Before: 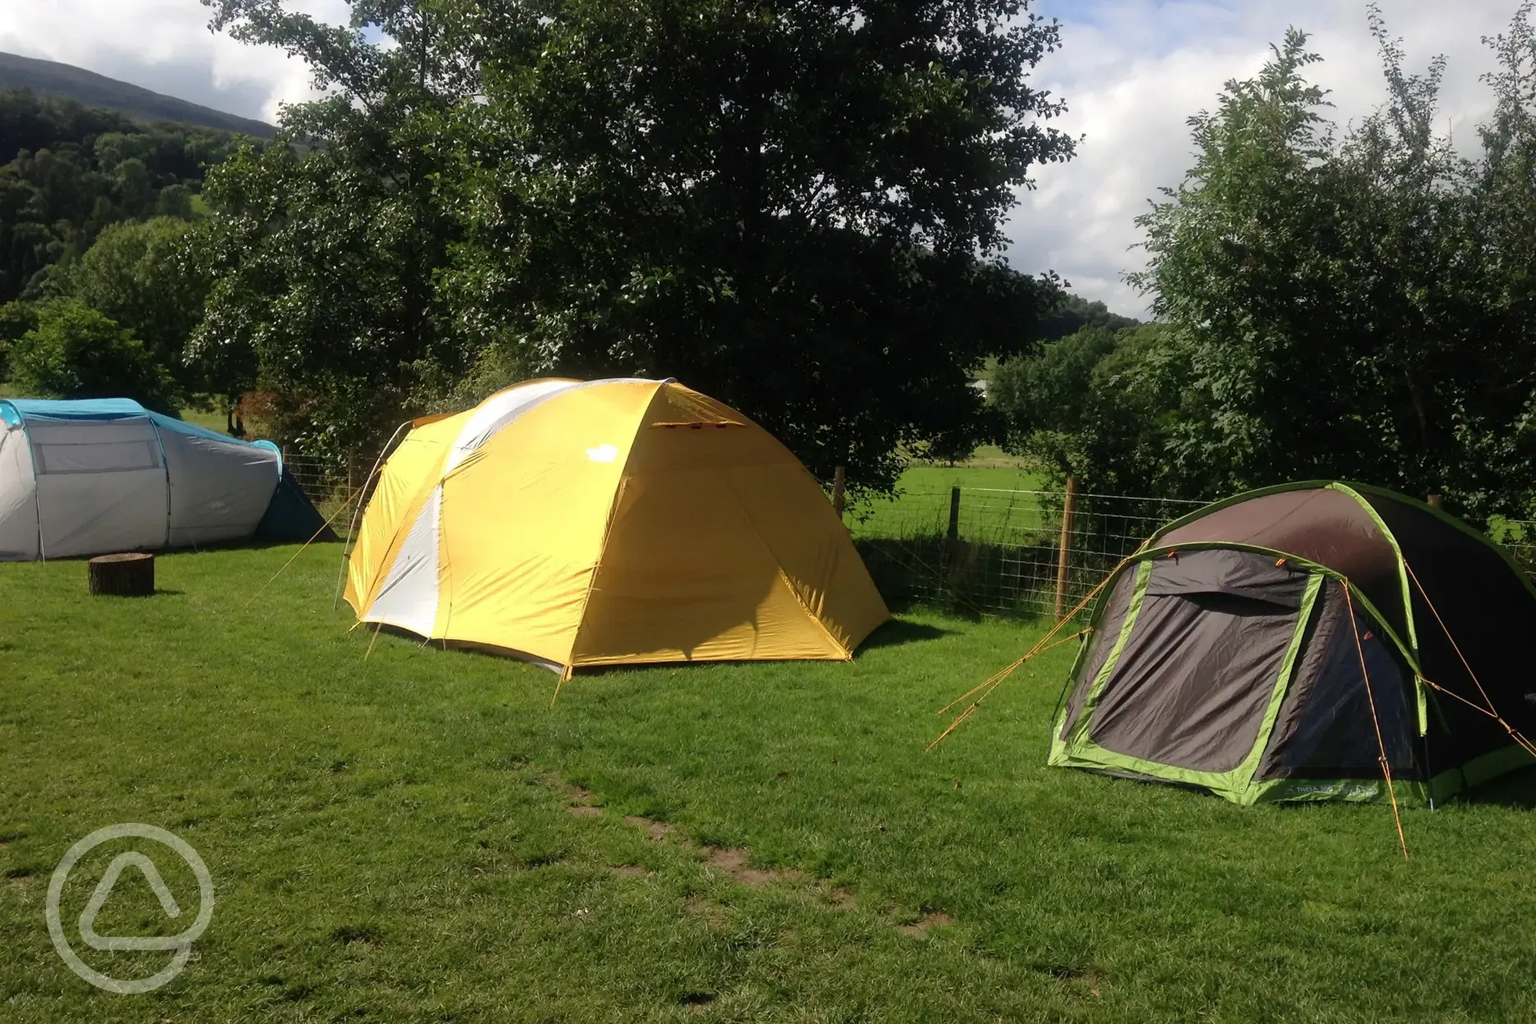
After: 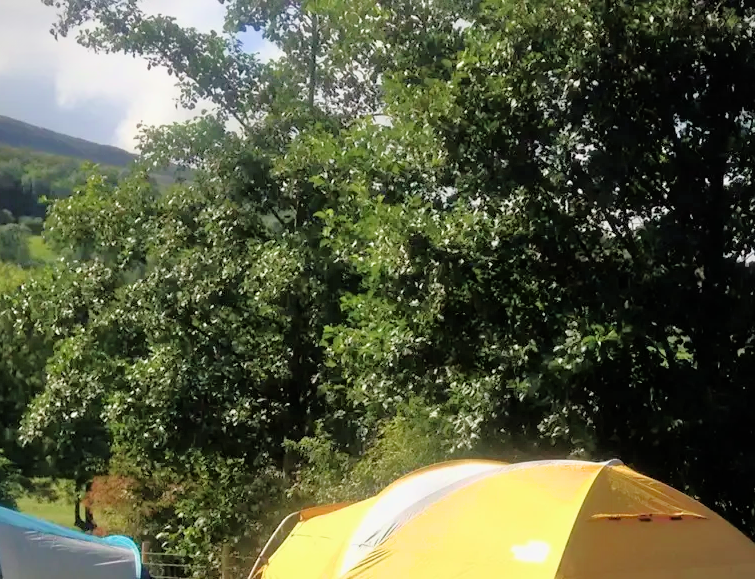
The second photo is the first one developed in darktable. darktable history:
tone equalizer: -7 EV 0.157 EV, -6 EV 0.626 EV, -5 EV 1.14 EV, -4 EV 1.36 EV, -3 EV 1.17 EV, -2 EV 0.6 EV, -1 EV 0.167 EV
exposure: black level correction 0, exposure 0.702 EV, compensate highlight preservation false
crop and rotate: left 10.847%, top 0.094%, right 48.808%, bottom 53.452%
vignetting: fall-off start 97.33%, fall-off radius 77.84%, width/height ratio 1.119
filmic rgb: black relative exposure -7.99 EV, white relative exposure 3.78 EV, hardness 4.35, color science v6 (2022), iterations of high-quality reconstruction 0
levels: mode automatic
velvia: on, module defaults
